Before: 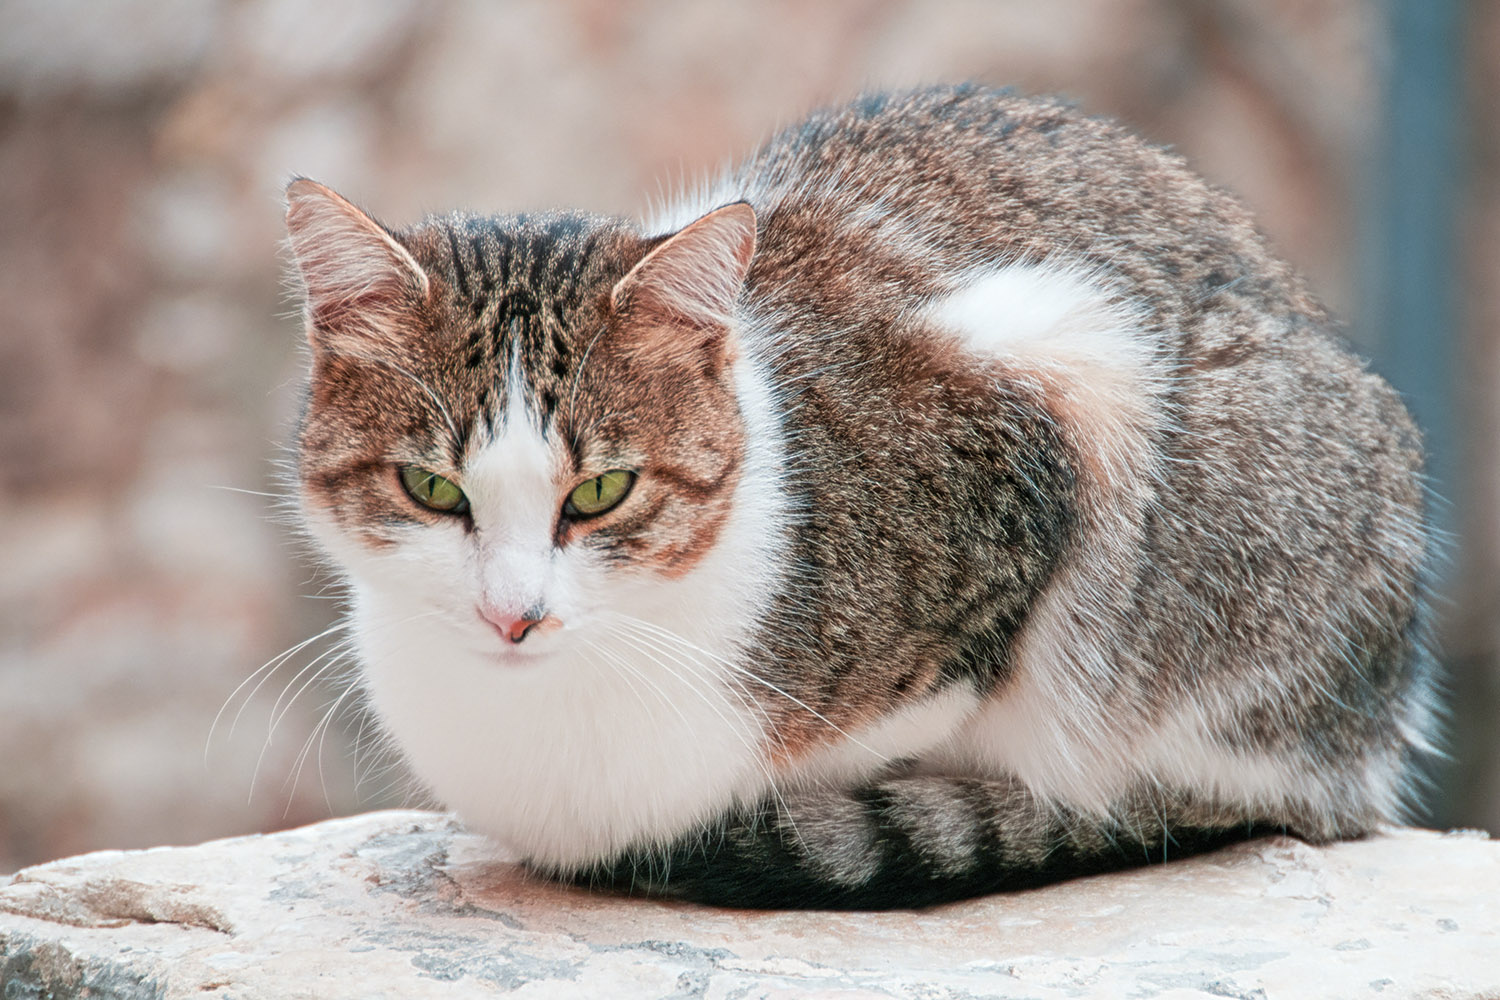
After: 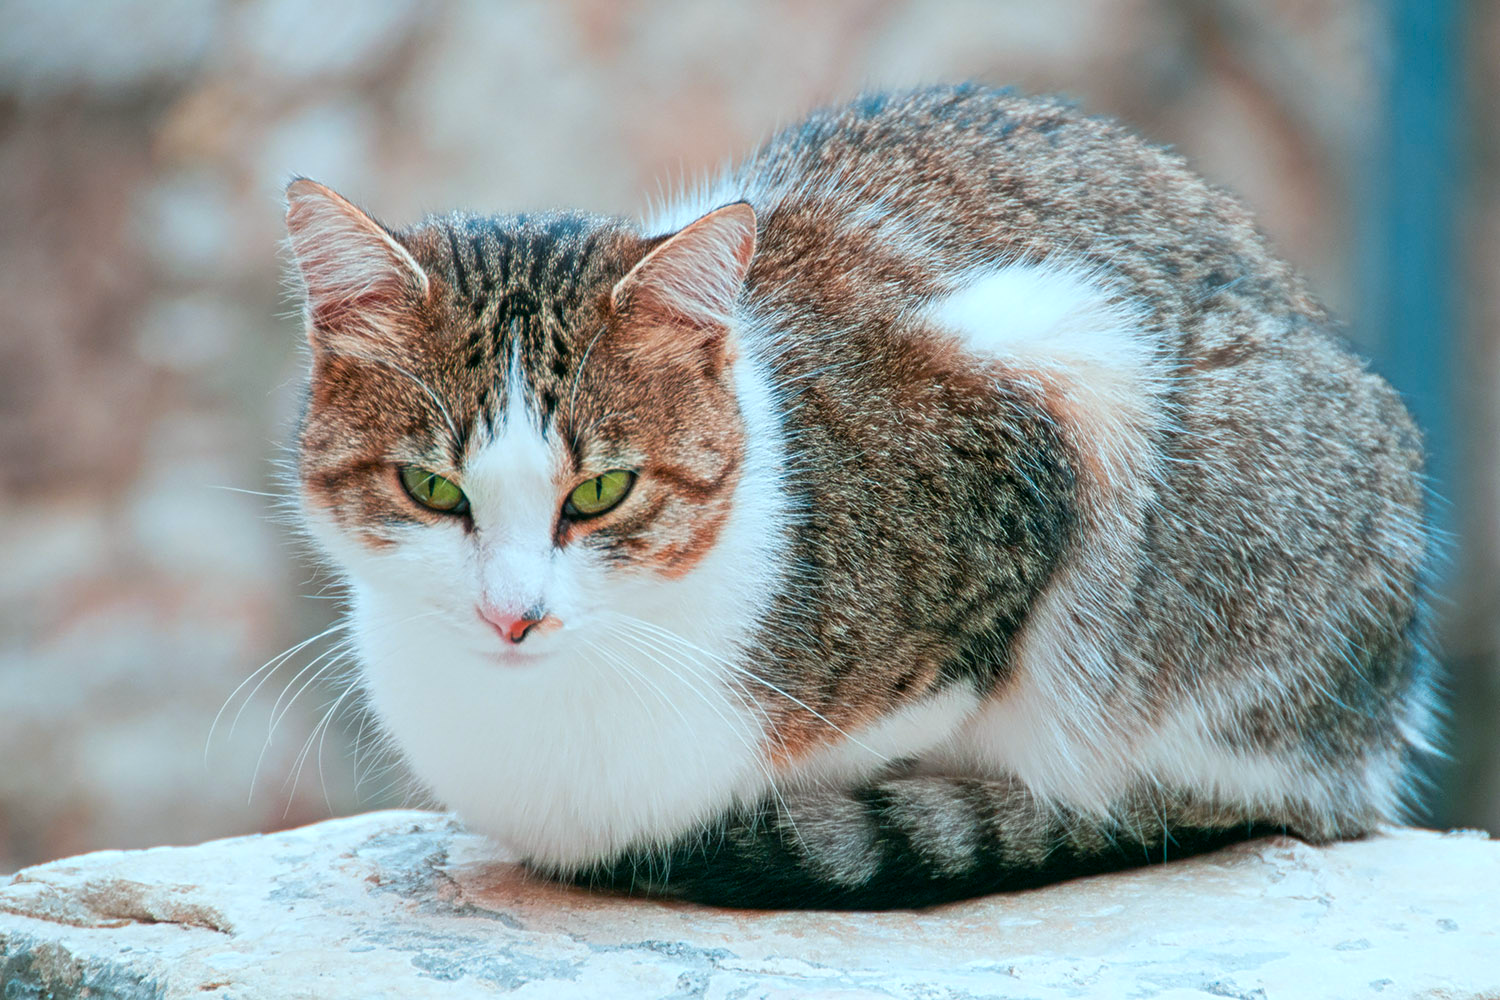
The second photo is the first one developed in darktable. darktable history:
color correction: highlights a* -7.33, highlights b* 1.26, shadows a* -3.55, saturation 1.4
color calibration: illuminant as shot in camera, x 0.358, y 0.373, temperature 4628.91 K
